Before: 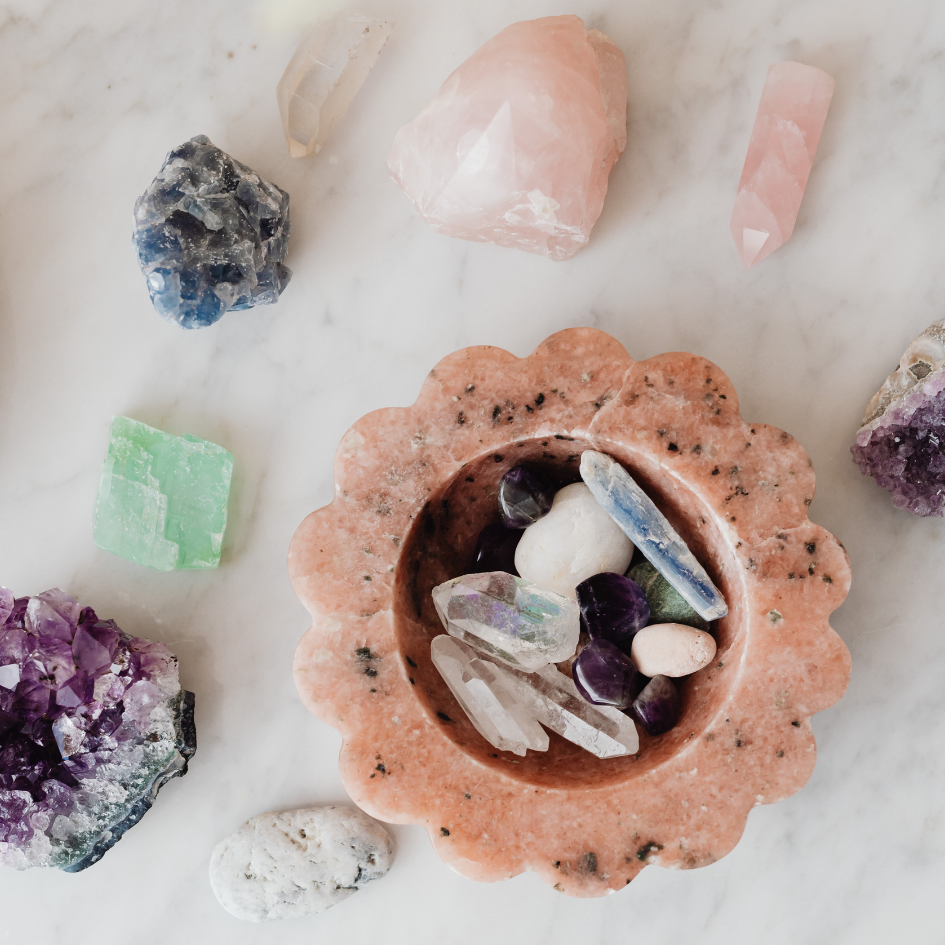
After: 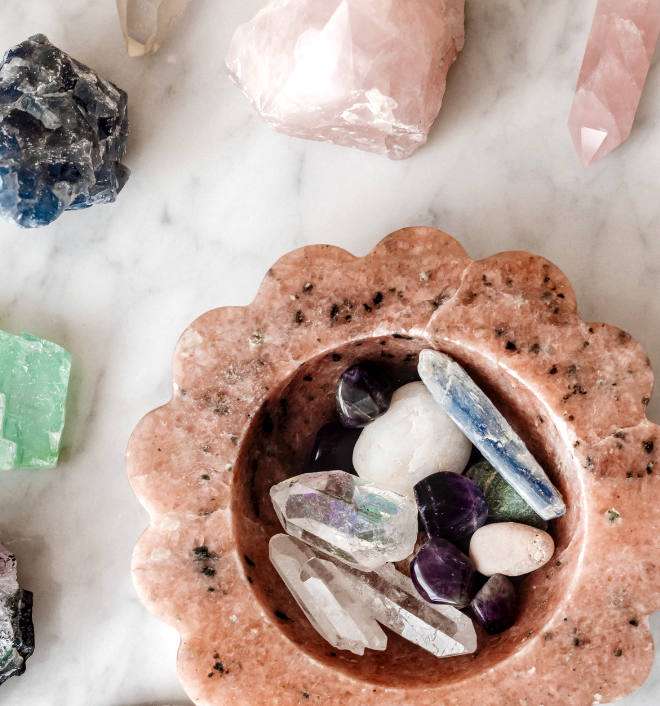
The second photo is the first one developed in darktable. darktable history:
local contrast: detail 138%
exposure: exposure 0.376 EV, compensate exposure bias true, compensate highlight preservation false
shadows and highlights: soften with gaussian
crop and rotate: left 17.15%, top 10.709%, right 12.998%, bottom 14.522%
